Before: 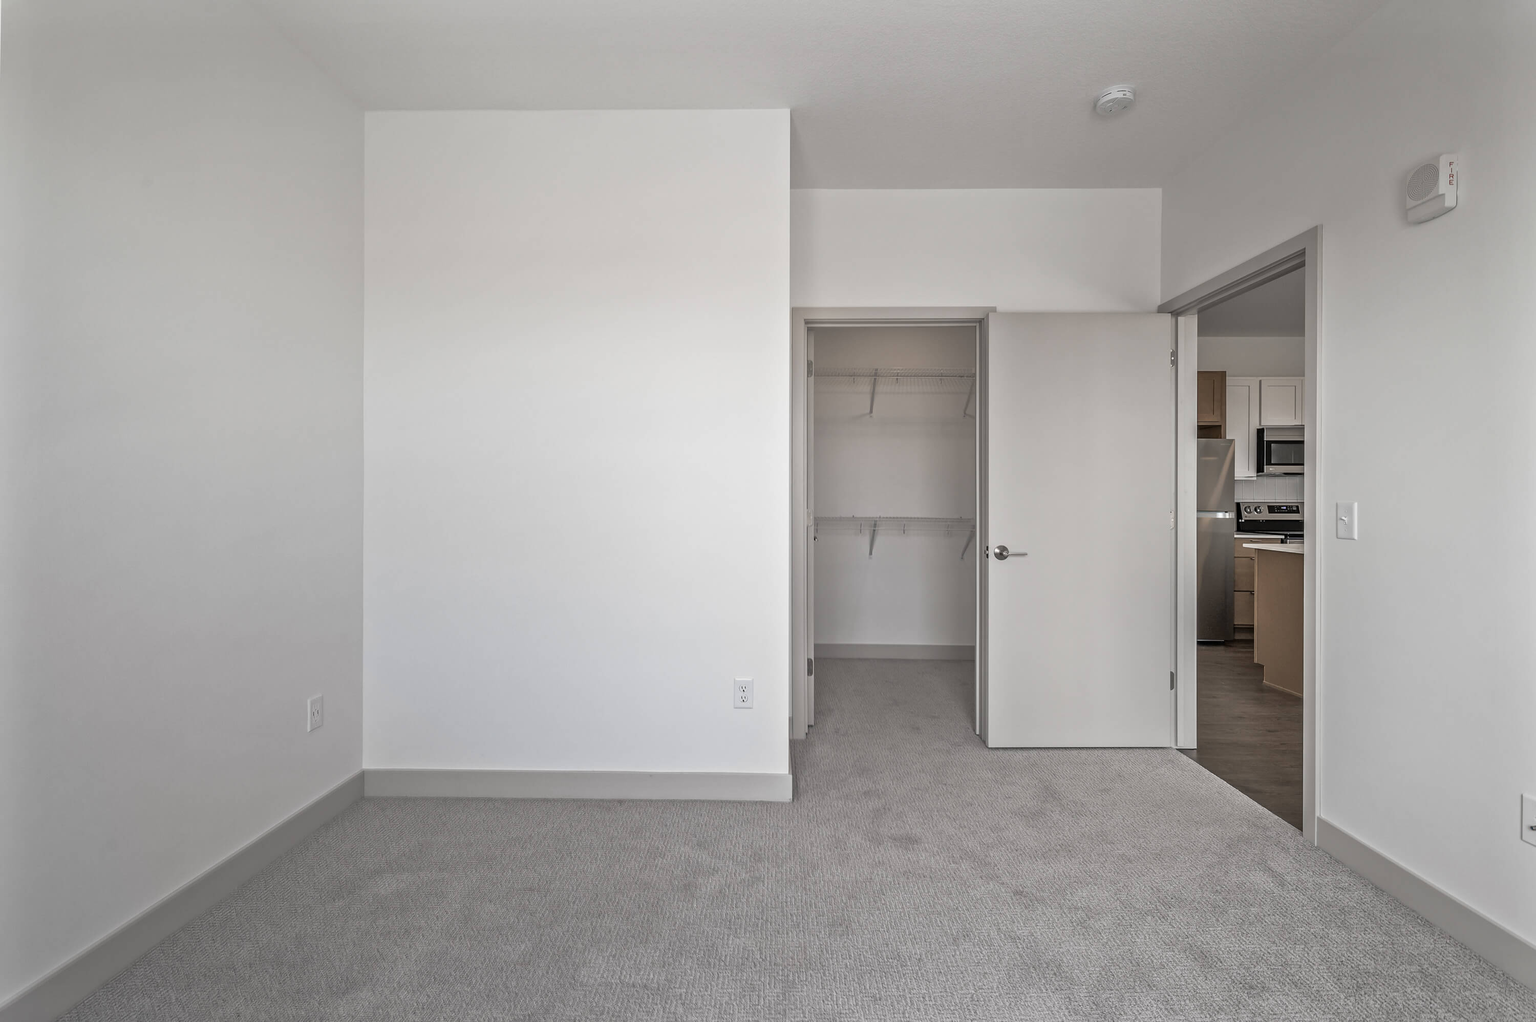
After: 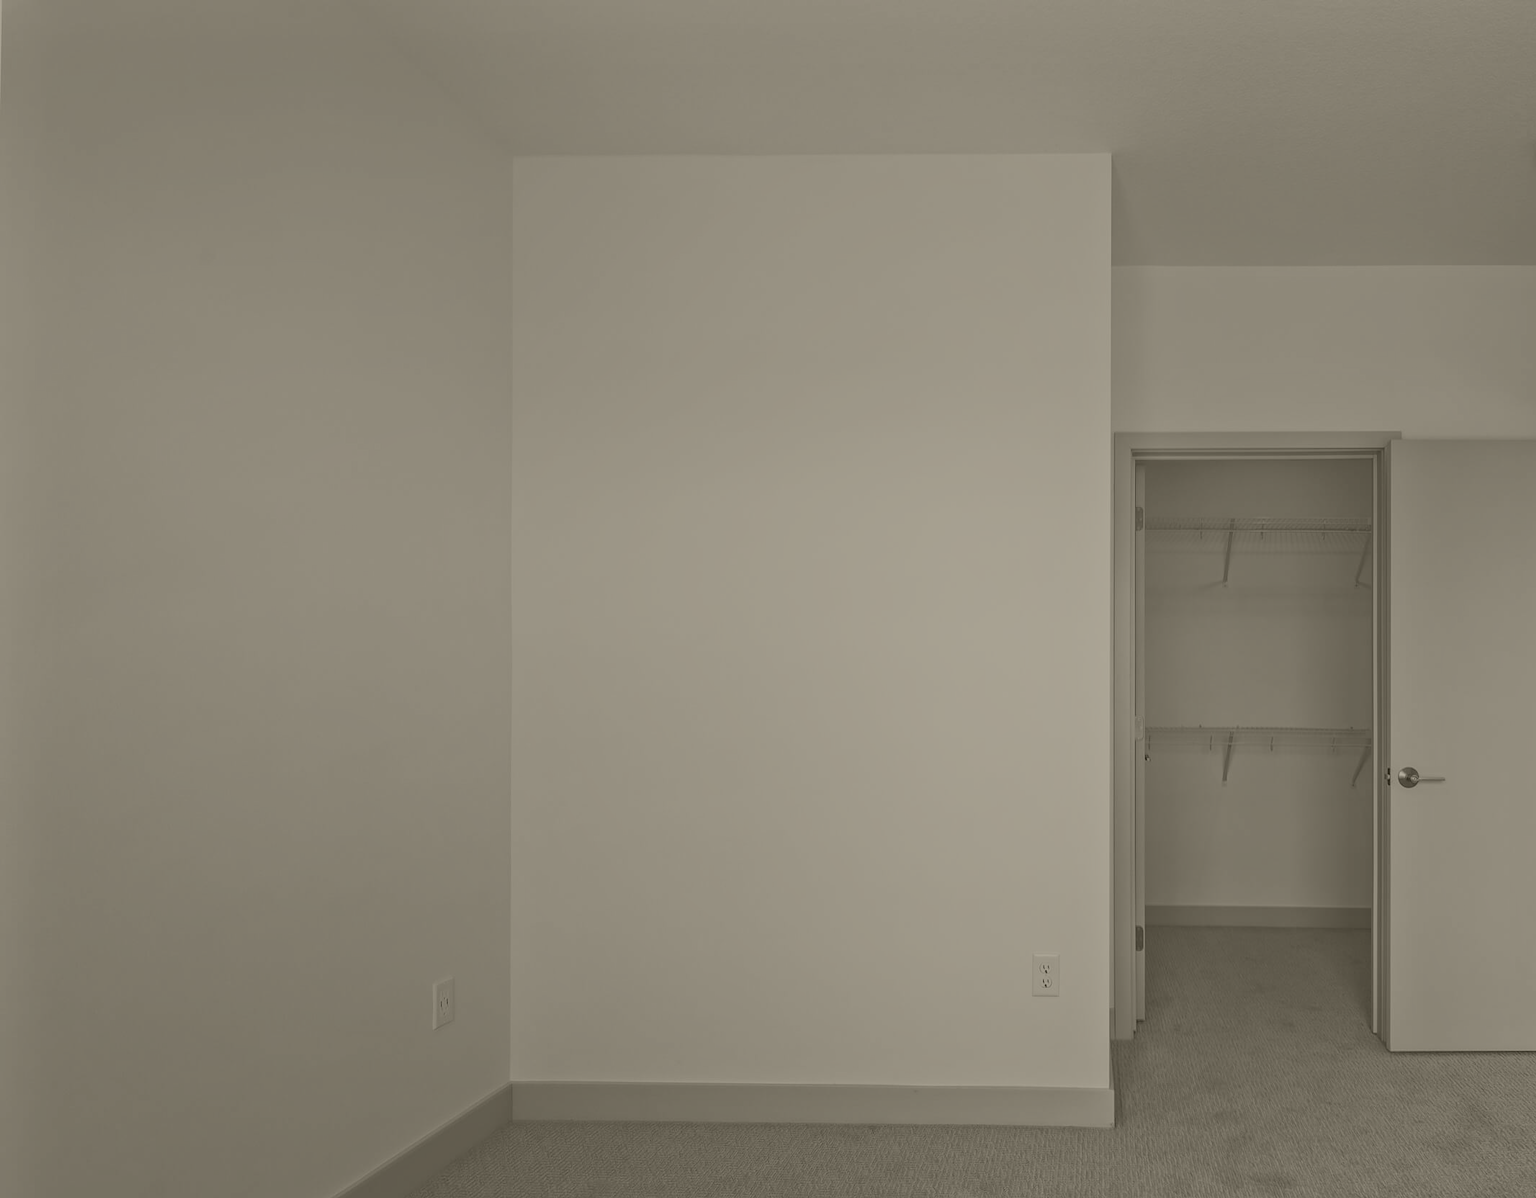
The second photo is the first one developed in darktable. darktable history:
crop: right 28.885%, bottom 16.626%
shadows and highlights: shadows 0, highlights 40
colorize: hue 41.44°, saturation 22%, source mix 60%, lightness 10.61%
